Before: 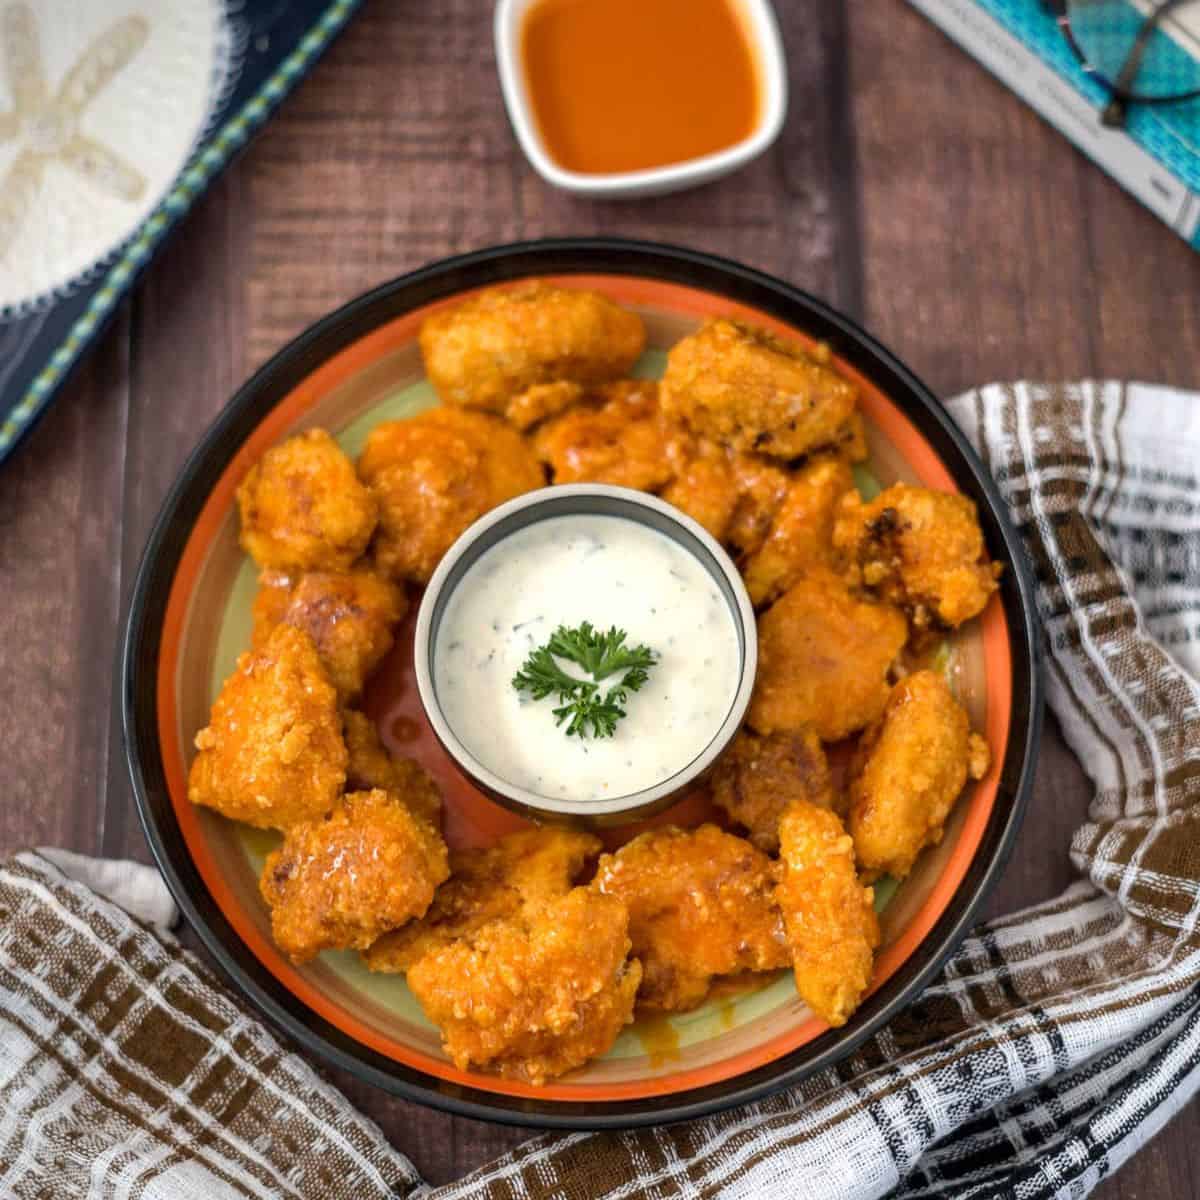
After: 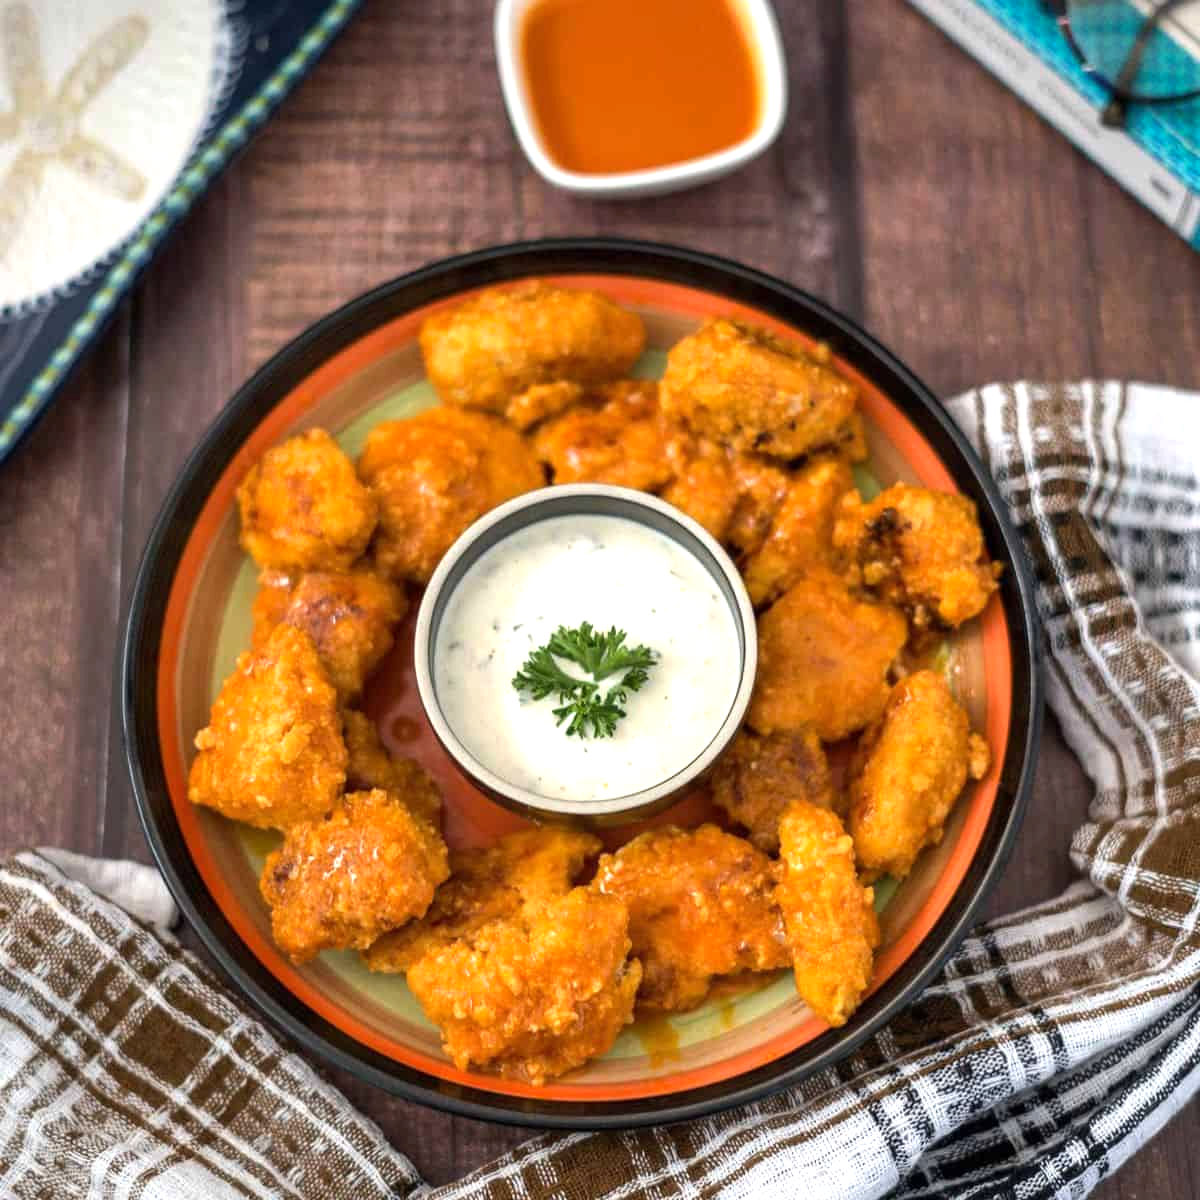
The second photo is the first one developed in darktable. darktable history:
exposure: exposure 0.373 EV, compensate highlight preservation false
base curve: curves: ch0 [(0, 0) (0.303, 0.277) (1, 1)], preserve colors none
